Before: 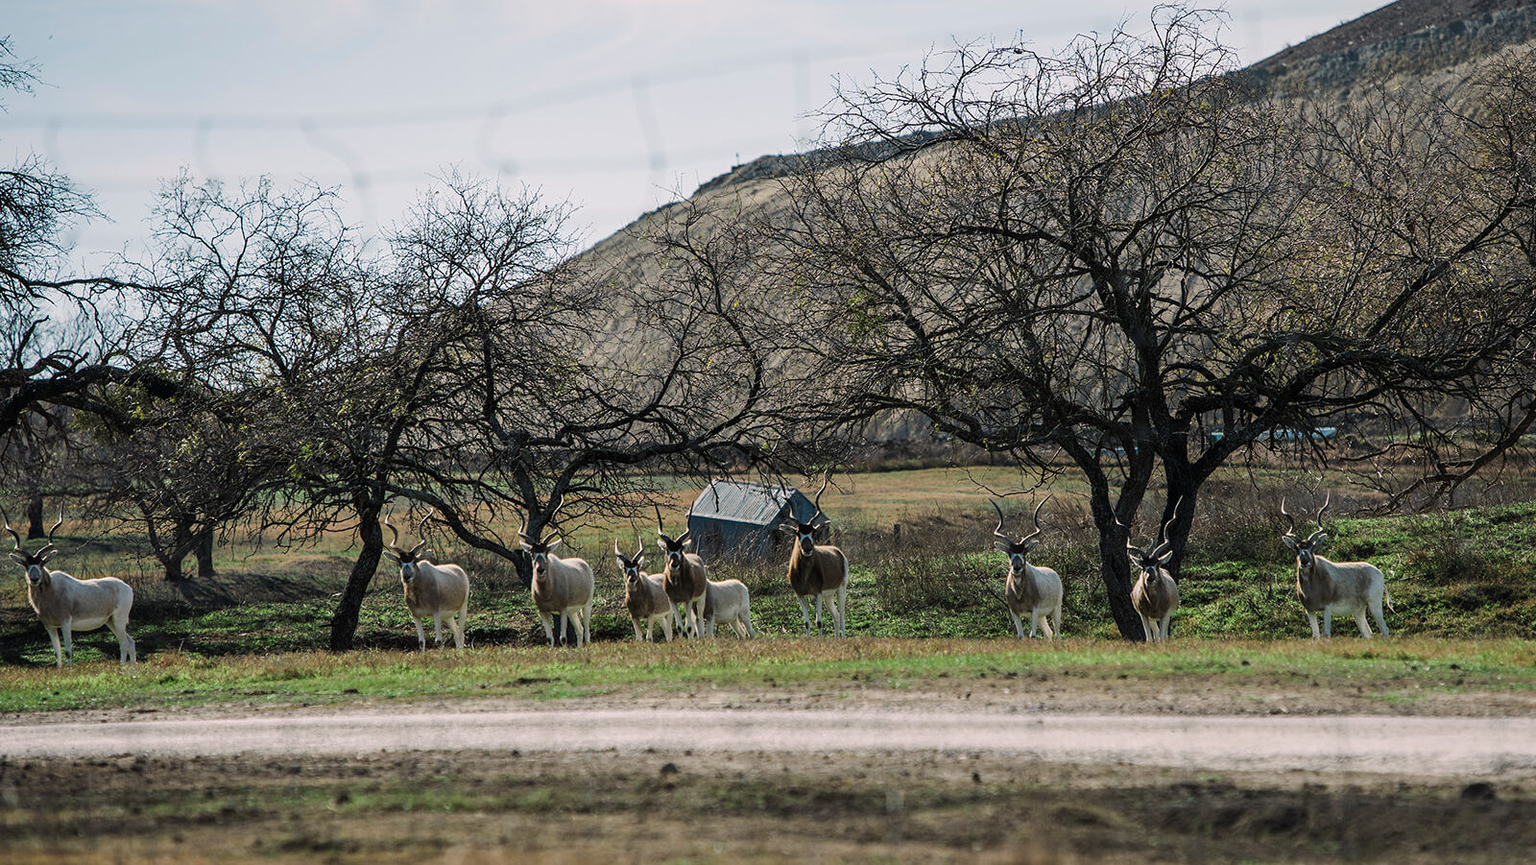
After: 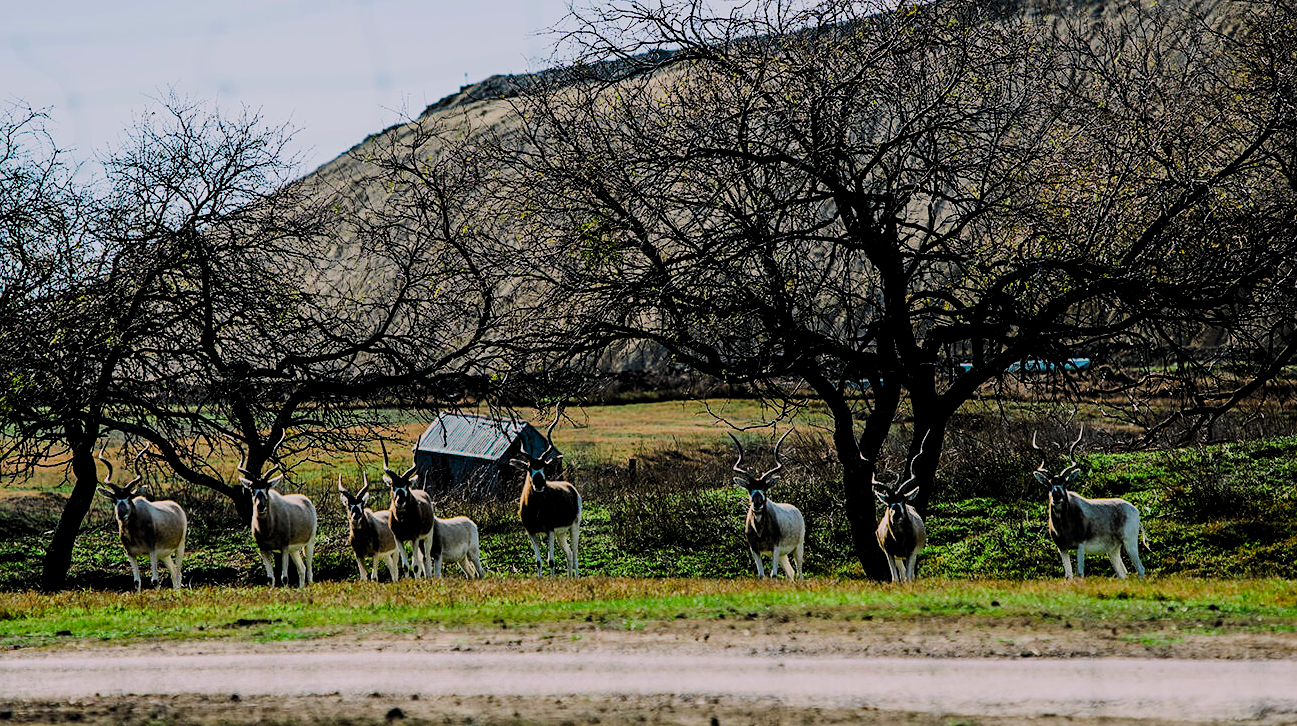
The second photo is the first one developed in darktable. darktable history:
color balance rgb: global offset › luminance -1.442%, perceptual saturation grading › global saturation 43.088%, global vibrance -17.712%, contrast -6.239%
crop: left 18.918%, top 9.763%, bottom 9.612%
filmic rgb: black relative exposure -4.09 EV, white relative exposure 5.11 EV, hardness 2.09, contrast 1.176, color science v5 (2021), contrast in shadows safe, contrast in highlights safe
color correction: highlights a* -0.076, highlights b* -5.23, shadows a* -0.121, shadows b* -0.123
sharpen: amount 0.202
contrast brightness saturation: contrast 0.183, saturation 0.307
